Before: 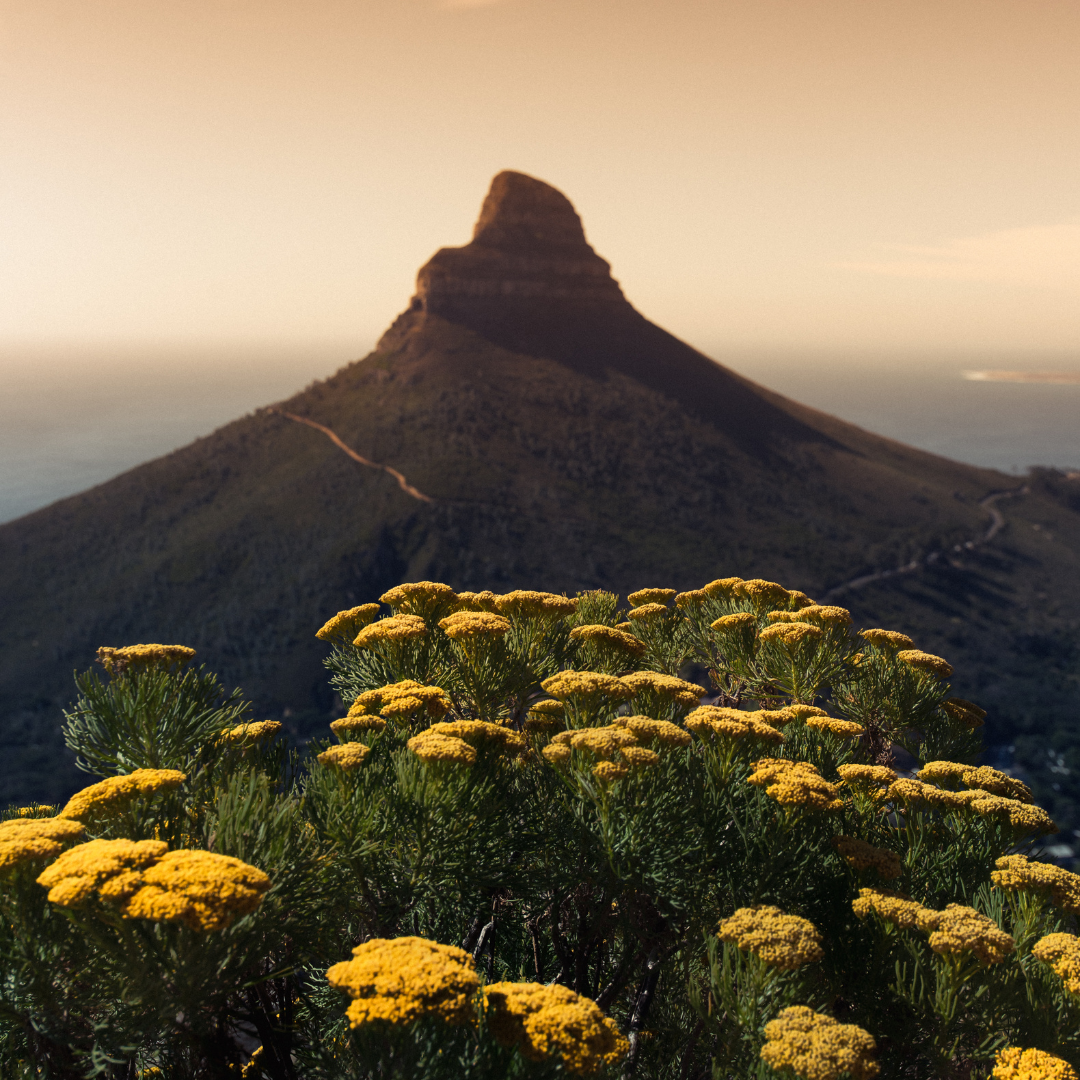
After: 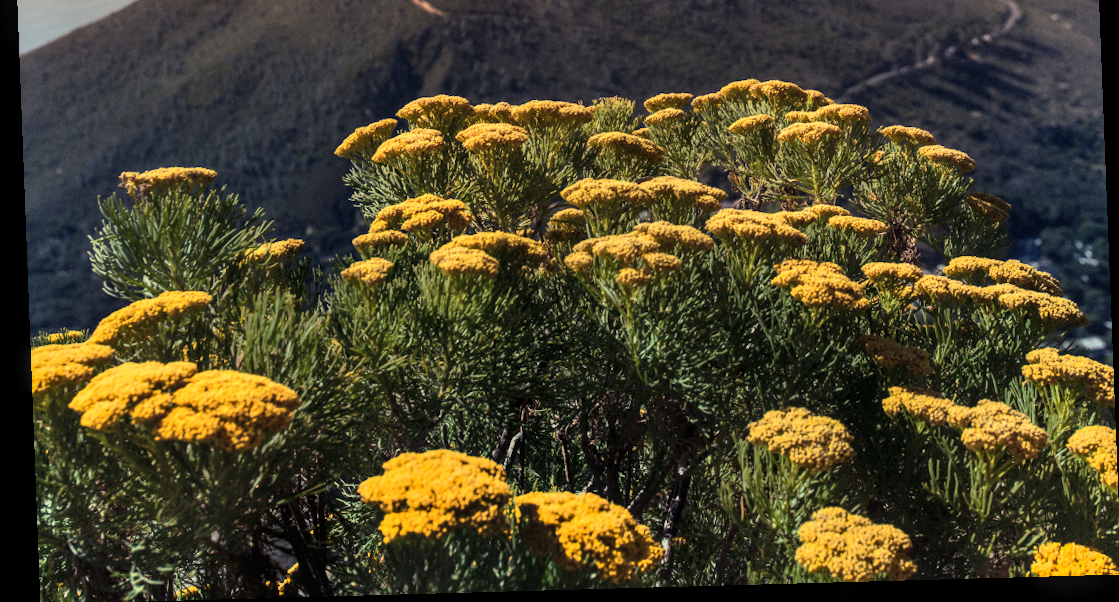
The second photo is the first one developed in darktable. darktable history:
crop and rotate: top 46.237%
local contrast: detail 130%
shadows and highlights: shadows 49, highlights -41, soften with gaussian
rotate and perspective: rotation -2.22°, lens shift (horizontal) -0.022, automatic cropping off
white balance: emerald 1
